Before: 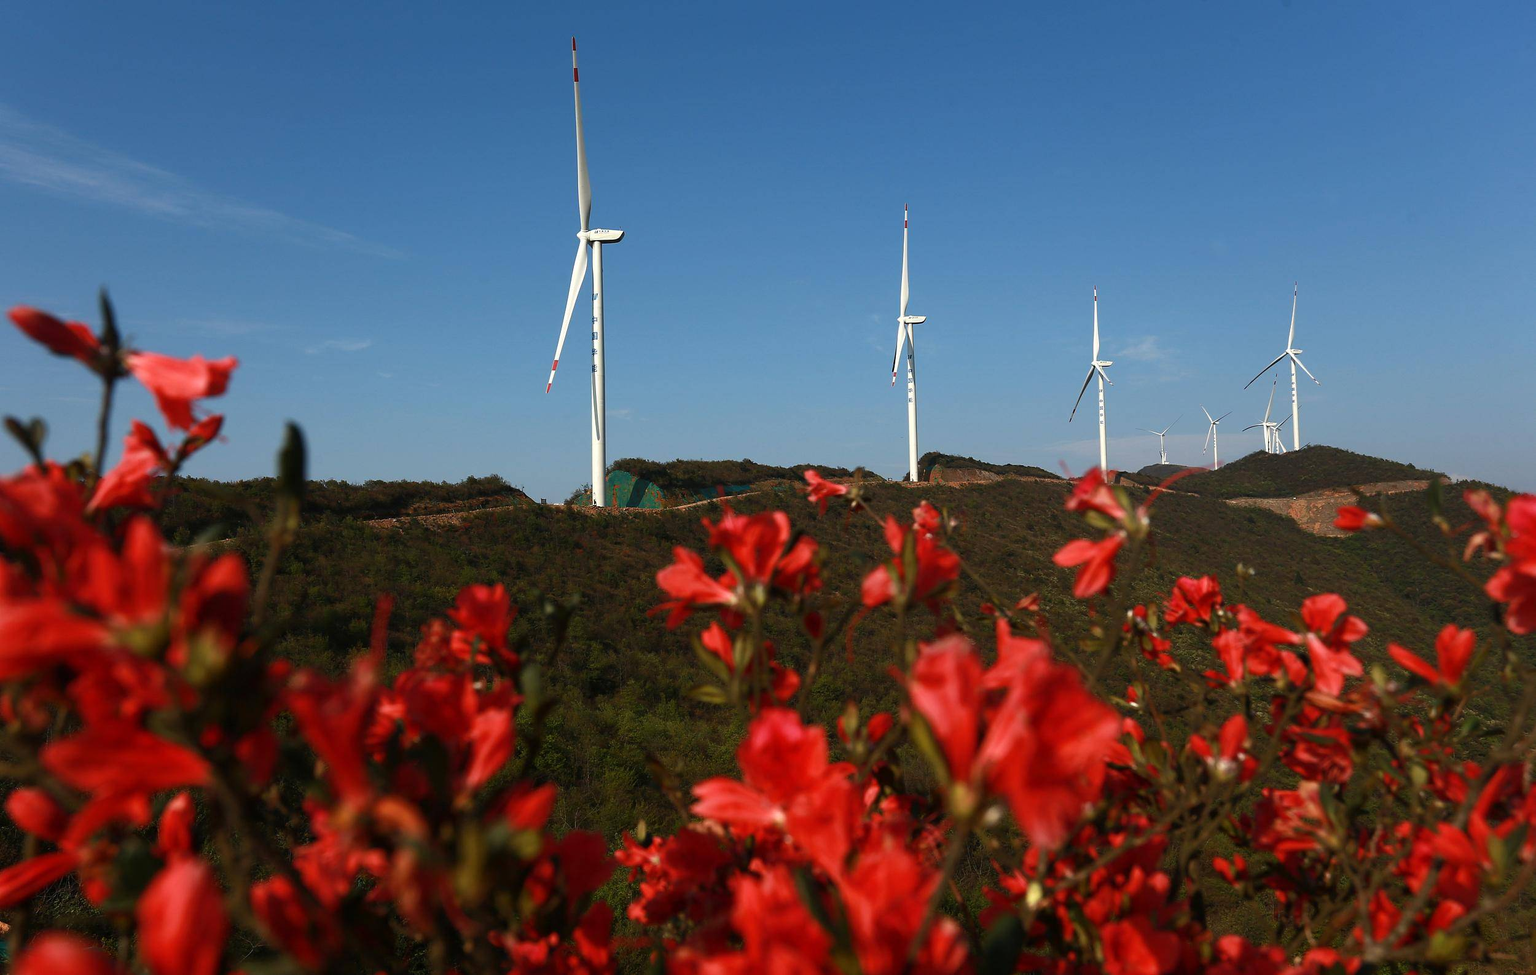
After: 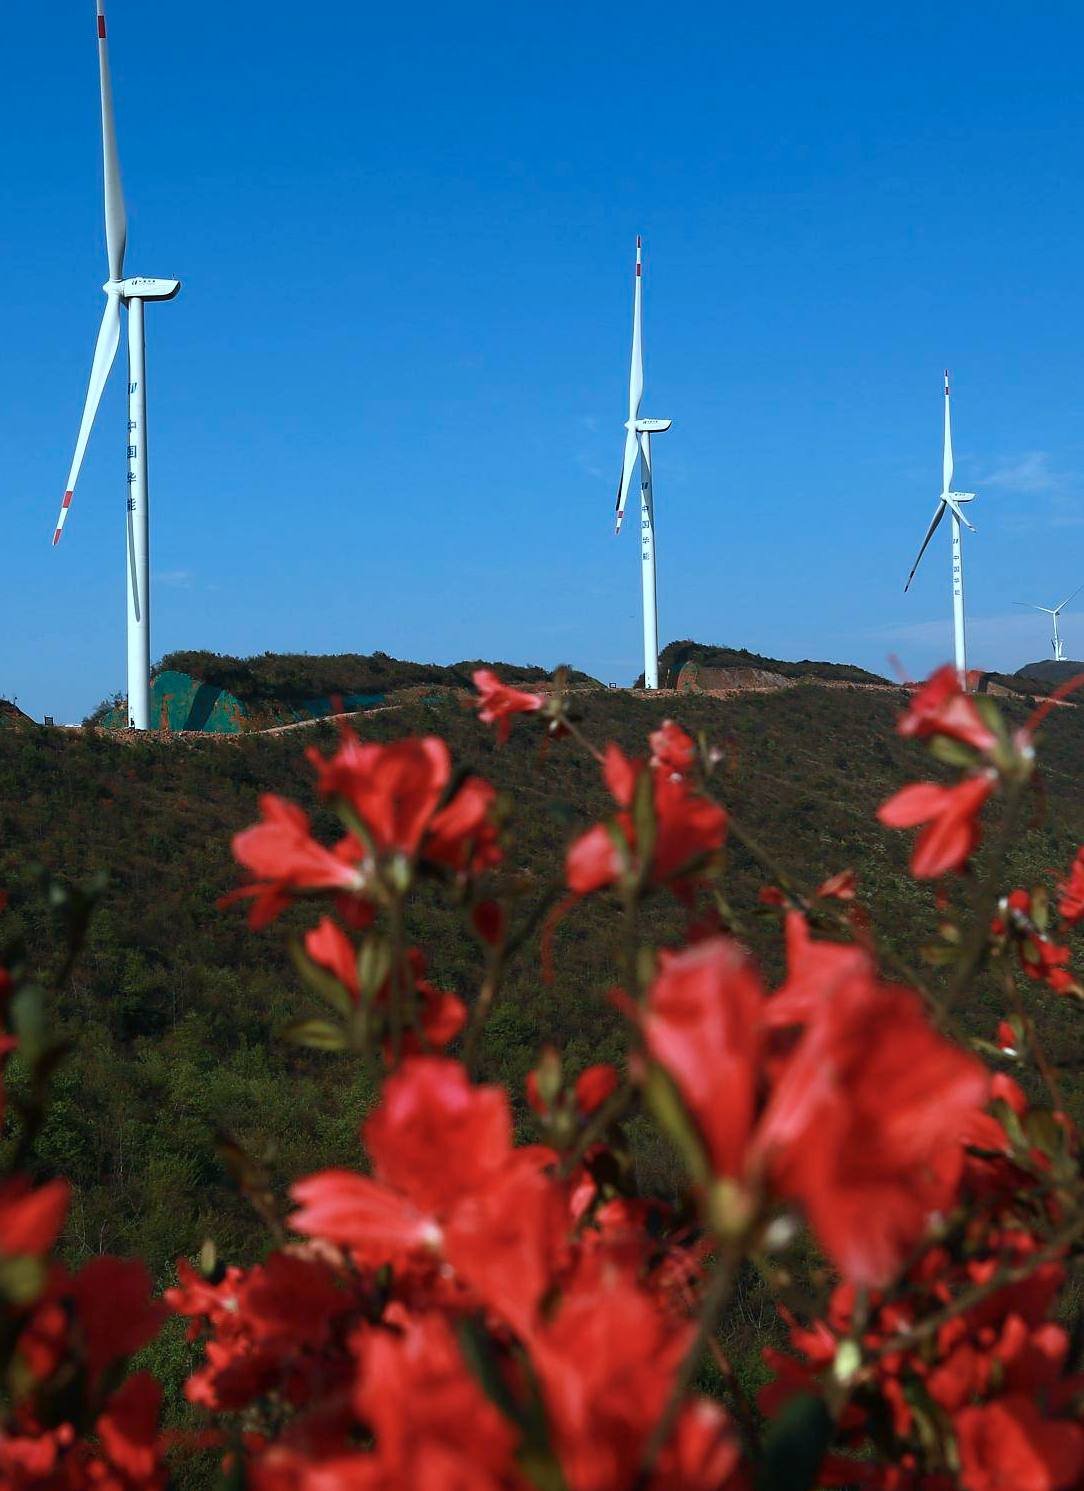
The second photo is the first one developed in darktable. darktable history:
color calibration: x 0.396, y 0.386, temperature 3669 K
crop: left 33.452%, top 6.025%, right 23.155%
